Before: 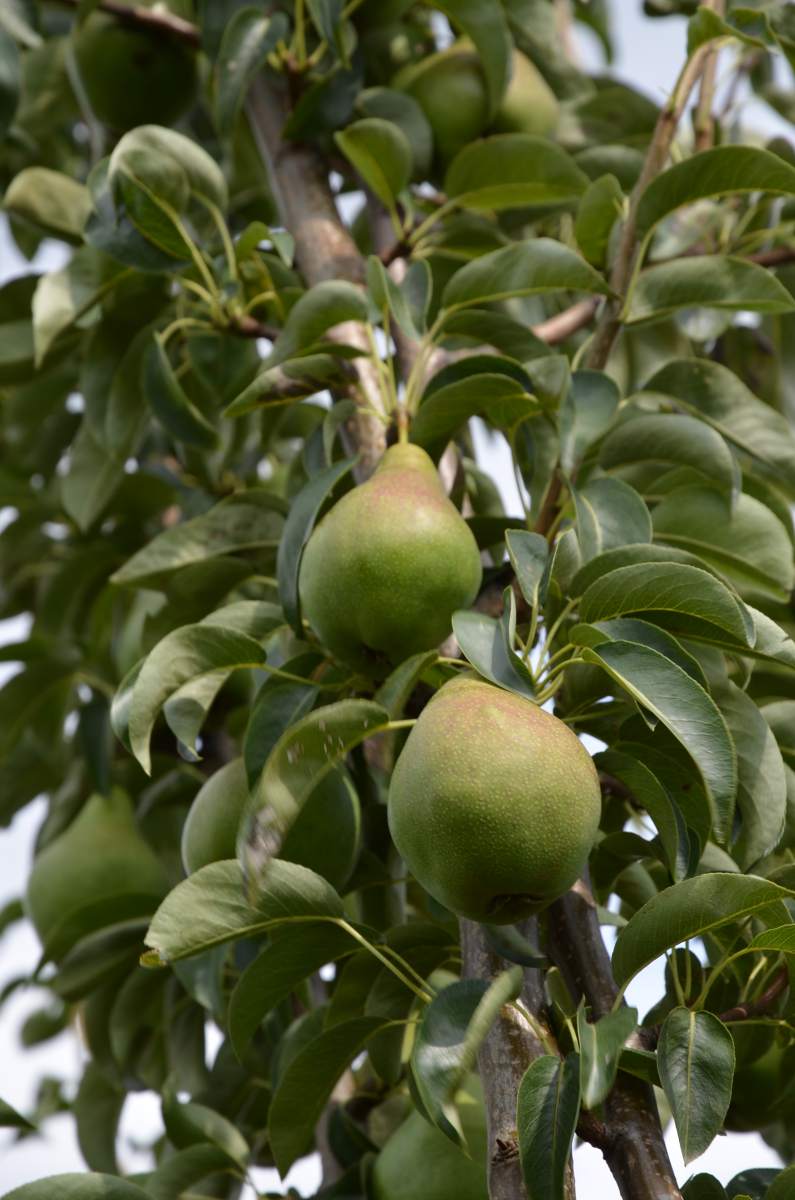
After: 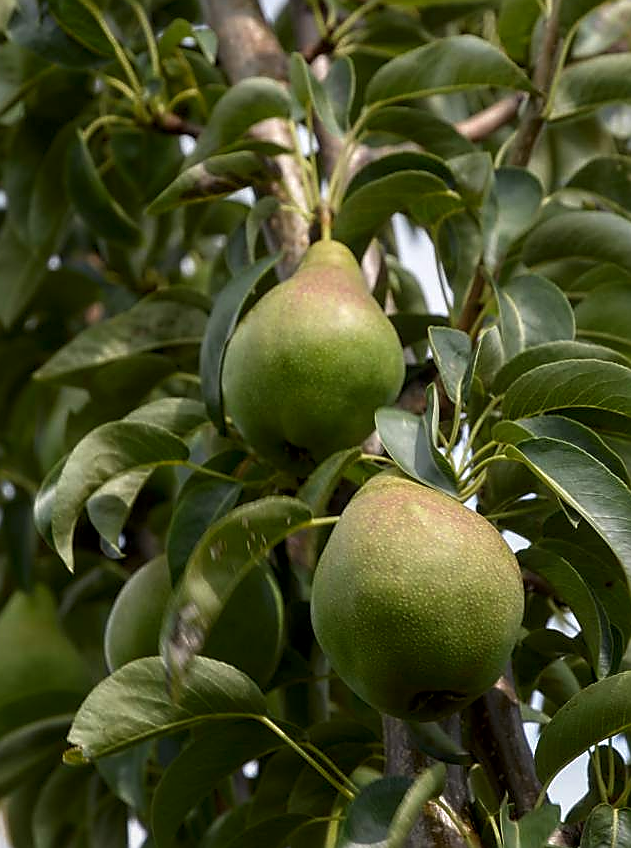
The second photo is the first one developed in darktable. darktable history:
local contrast: detail 130%
sharpen: radius 1.4, amount 1.25, threshold 0.7
shadows and highlights: shadows -70, highlights 35, soften with gaussian
crop: left 9.712%, top 16.928%, right 10.845%, bottom 12.332%
